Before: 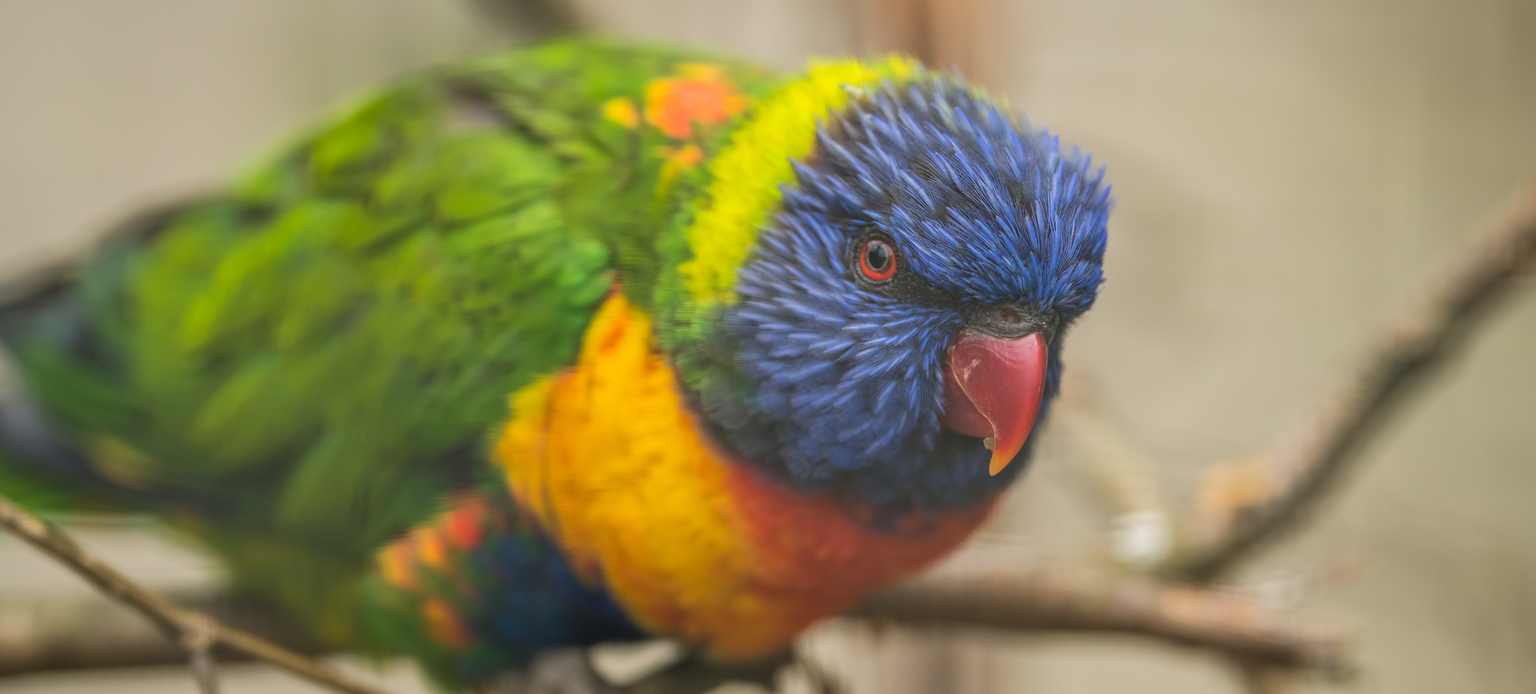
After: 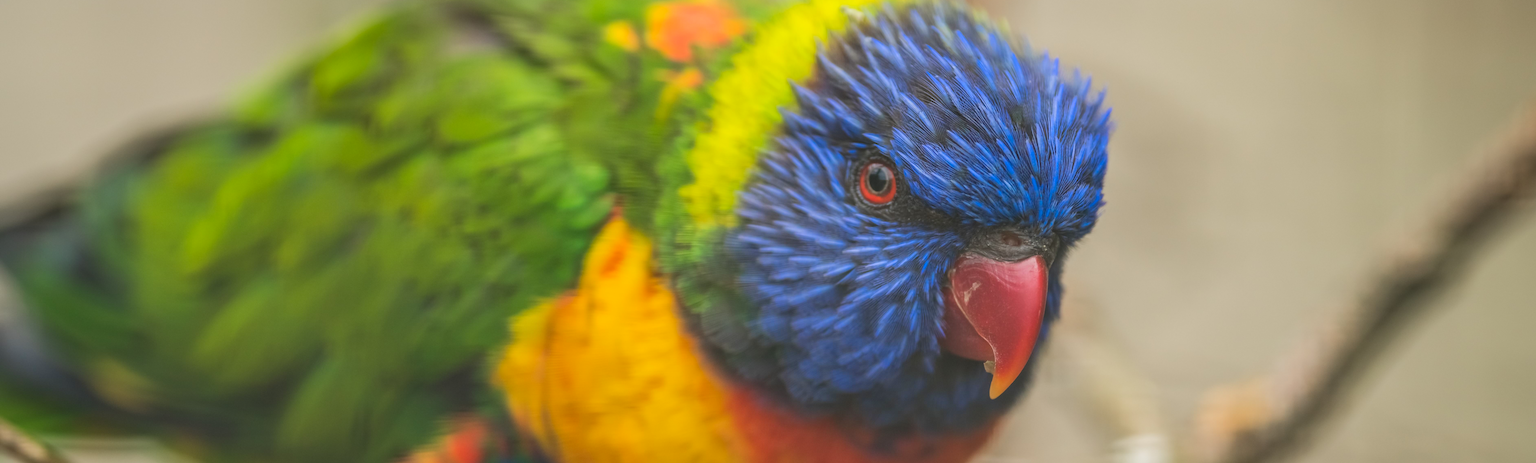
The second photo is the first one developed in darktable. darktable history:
crop: top 11.163%, bottom 22.019%
color zones: curves: ch1 [(0.25, 0.5) (0.747, 0.71)]
